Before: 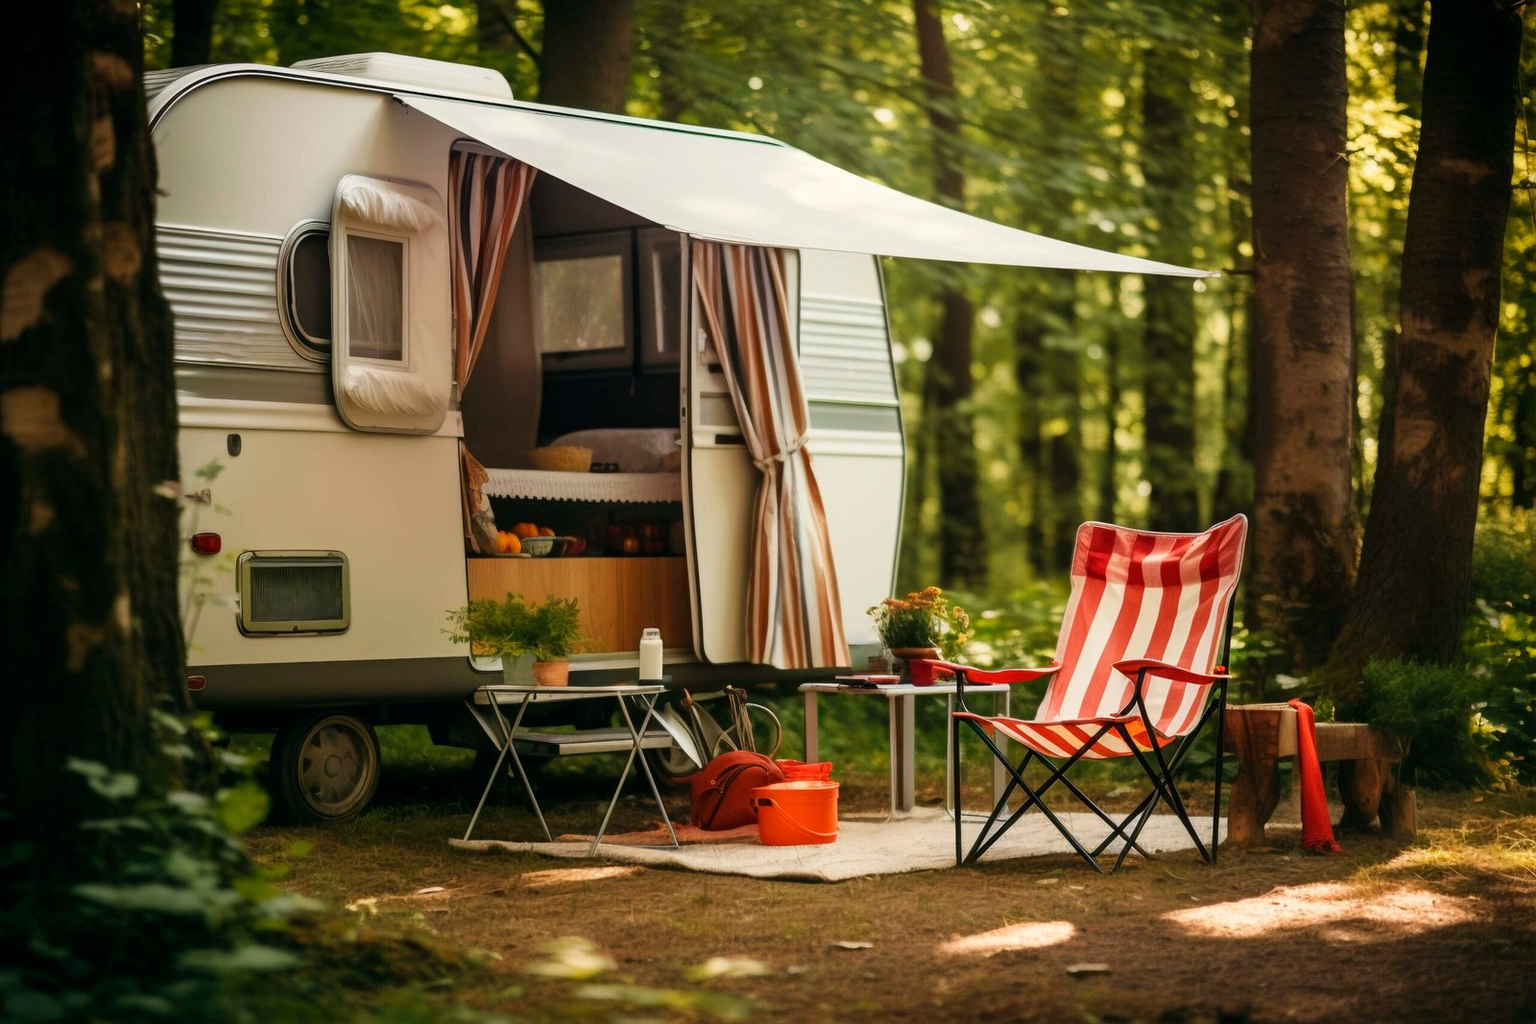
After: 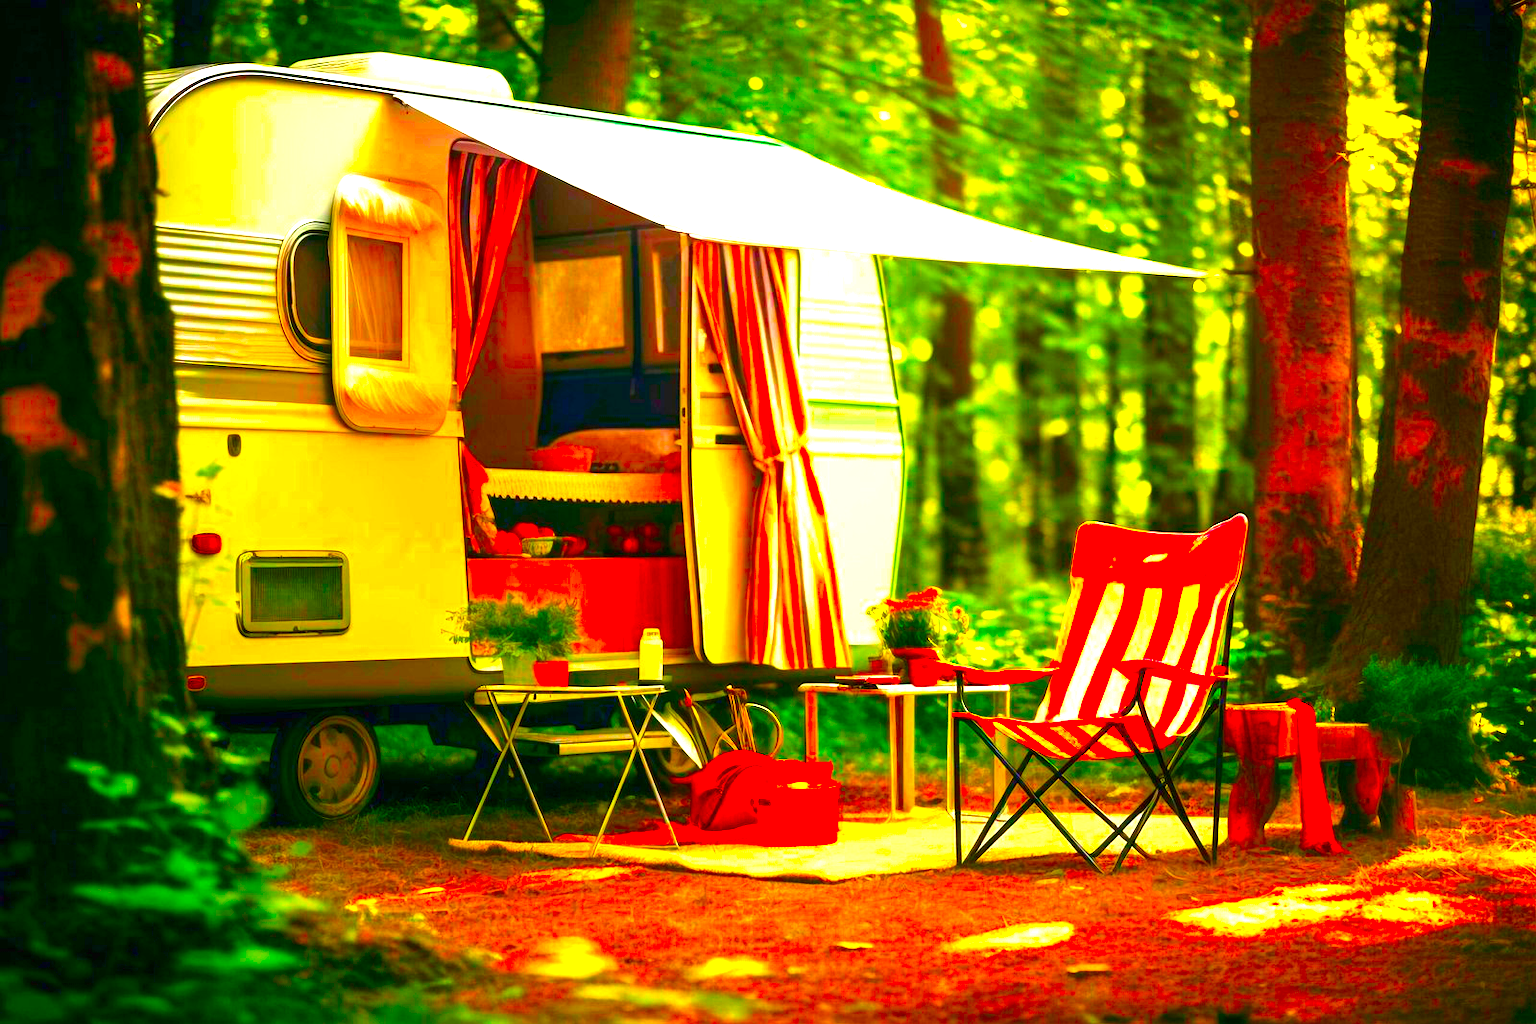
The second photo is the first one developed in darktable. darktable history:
exposure: black level correction 0, exposure 1.2 EV, compensate exposure bias true, compensate highlight preservation false
color correction: saturation 3
color balance rgb: perceptual saturation grading › global saturation 36%, perceptual brilliance grading › global brilliance 10%, global vibrance 20%
